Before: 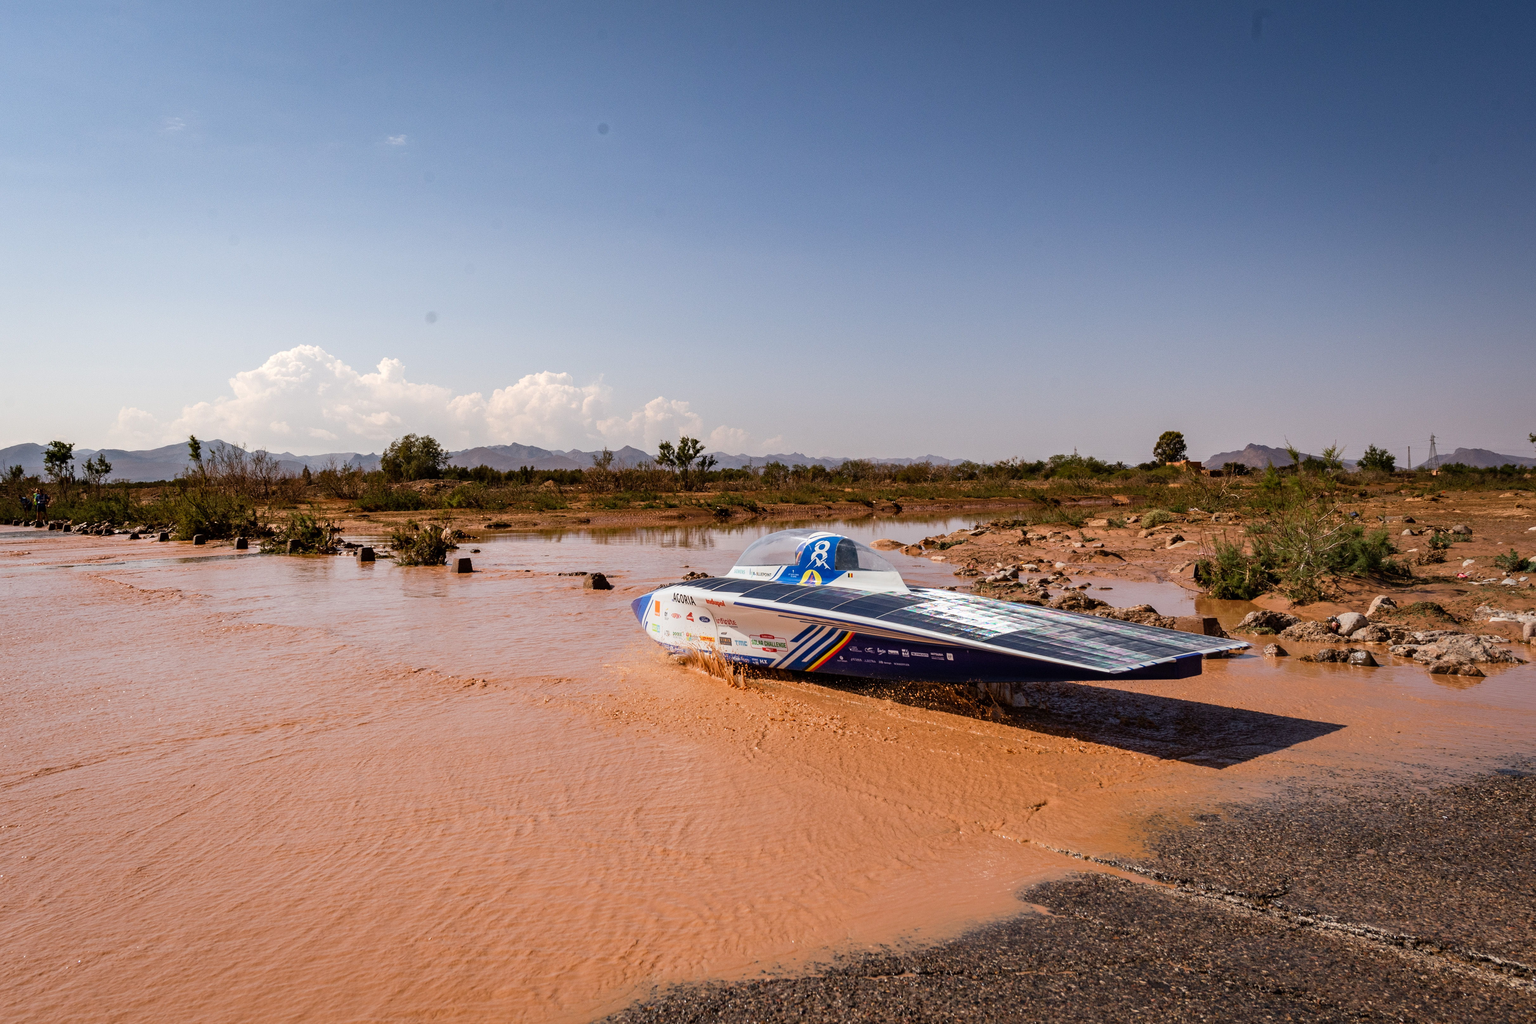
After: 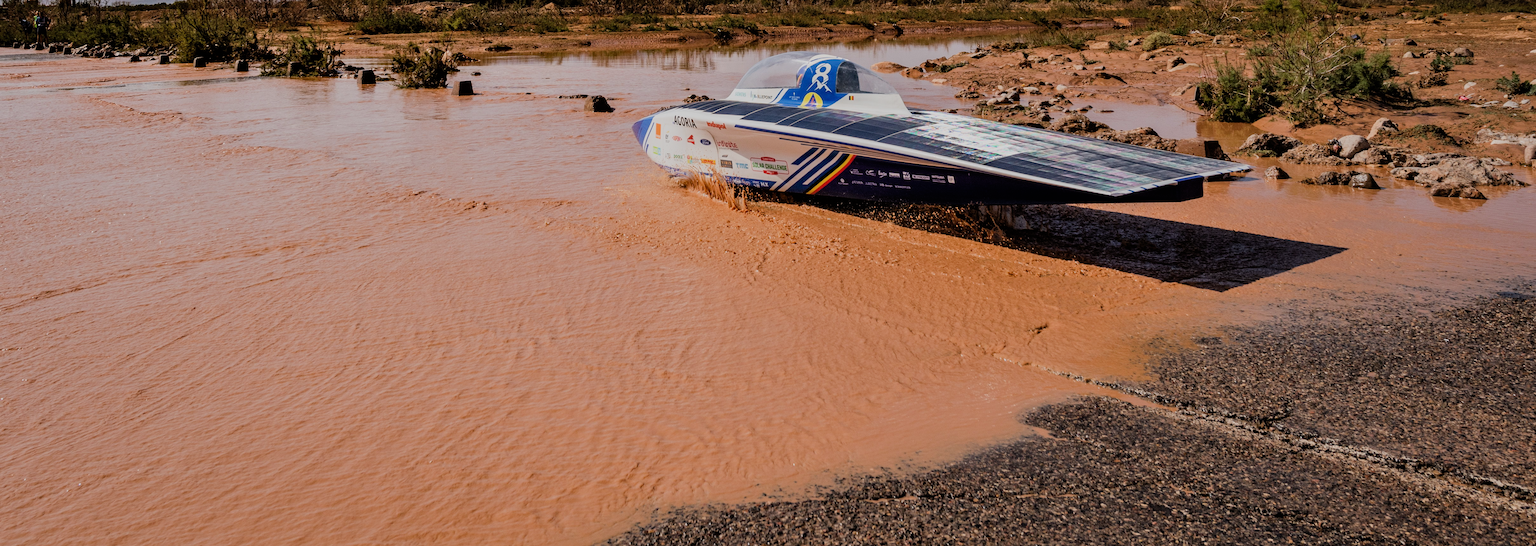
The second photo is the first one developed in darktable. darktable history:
crop and rotate: top 46.659%, right 0.068%
shadows and highlights: shadows 34.64, highlights -35.04, soften with gaussian
filmic rgb: black relative exposure -7.65 EV, white relative exposure 4.56 EV, hardness 3.61
